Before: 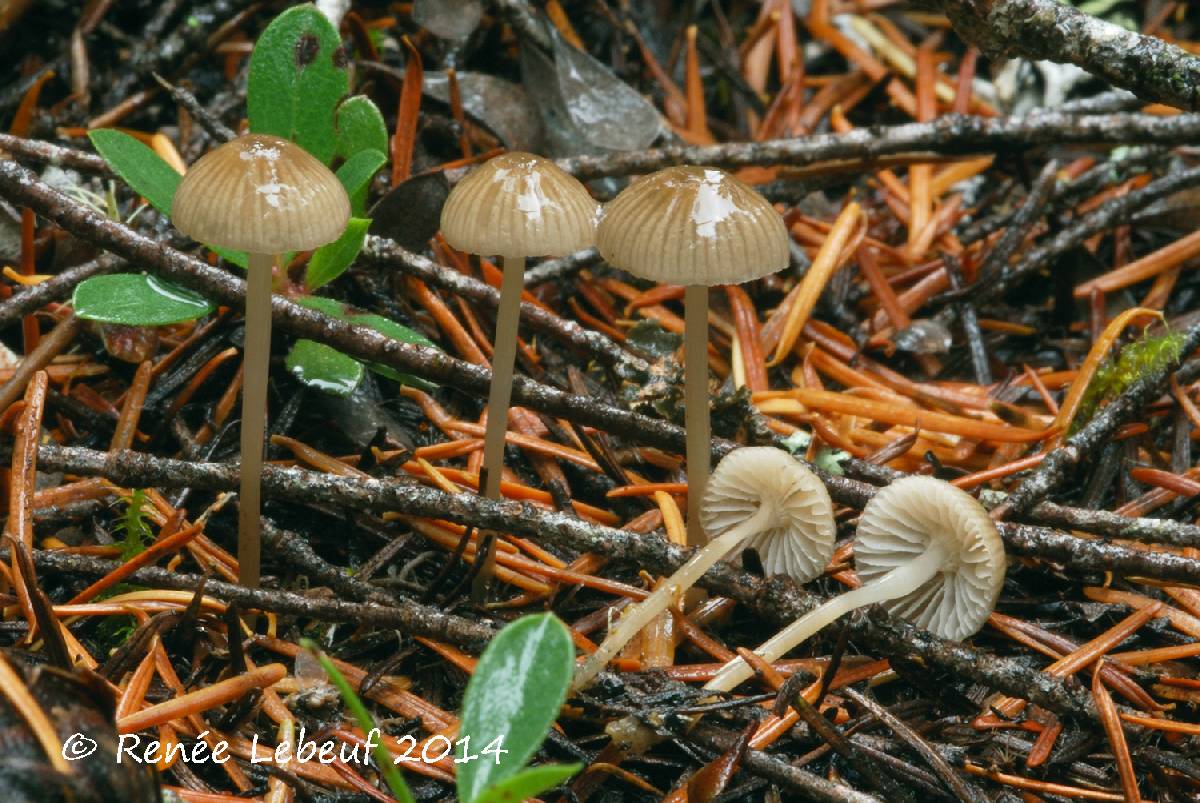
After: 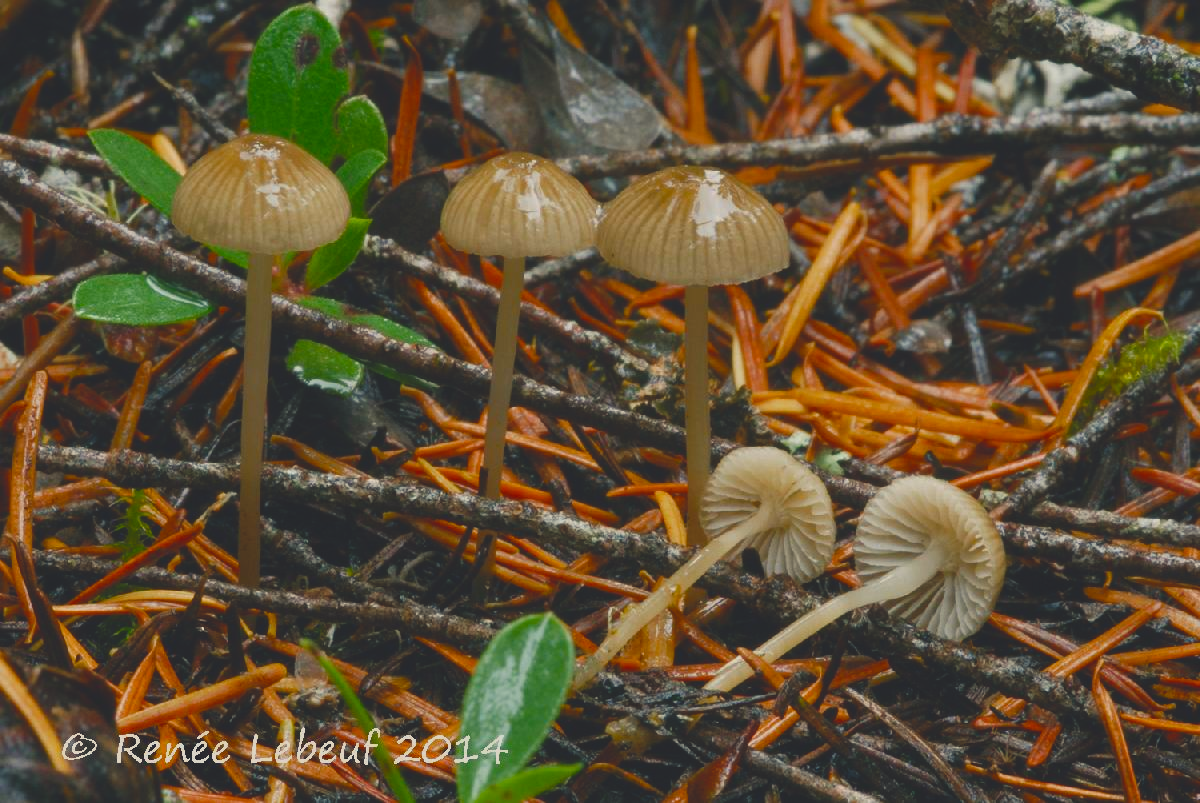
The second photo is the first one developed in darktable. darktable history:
exposure: exposure -0.582 EV, compensate highlight preservation false
color balance rgb: shadows lift › chroma 3%, shadows lift › hue 280.8°, power › hue 330°, highlights gain › chroma 3%, highlights gain › hue 75.6°, global offset › luminance 2%, perceptual saturation grading › global saturation 20%, perceptual saturation grading › highlights -25%, perceptual saturation grading › shadows 50%, global vibrance 20.33%
